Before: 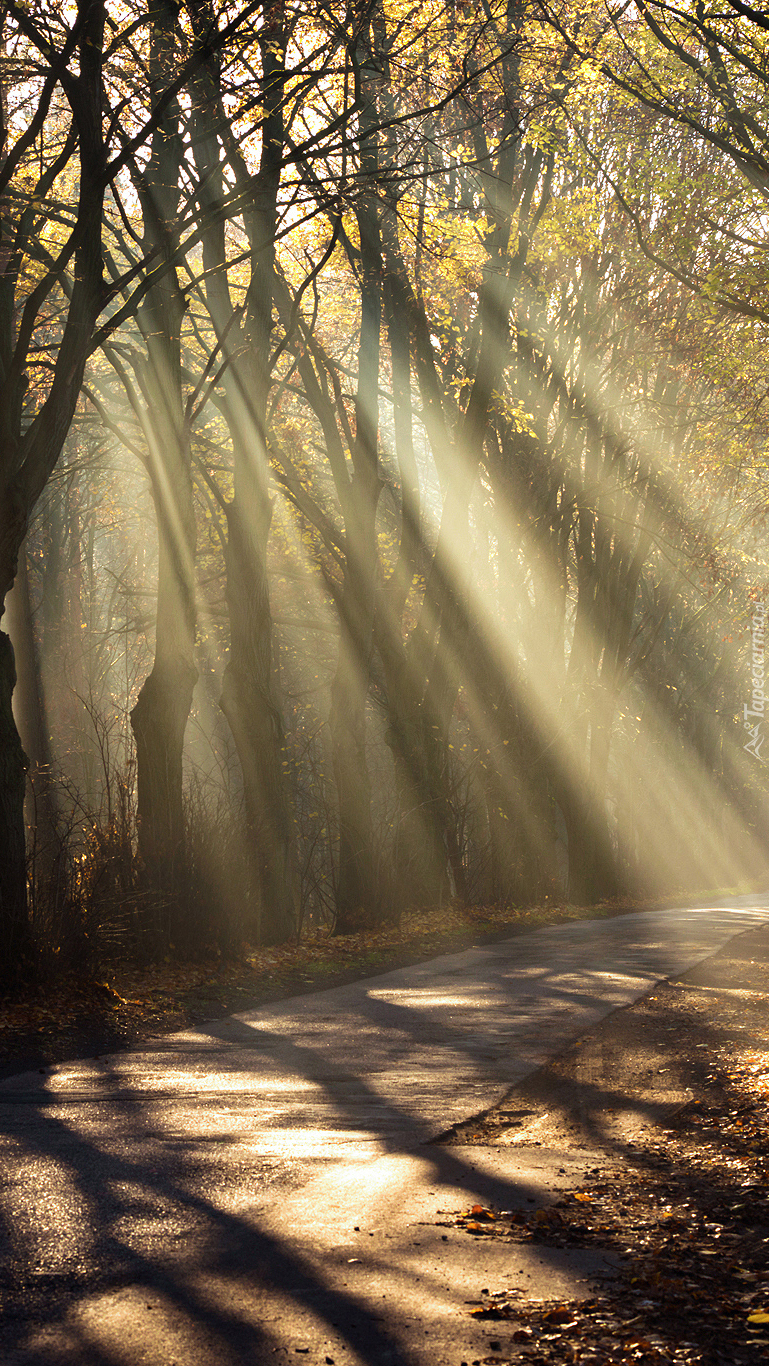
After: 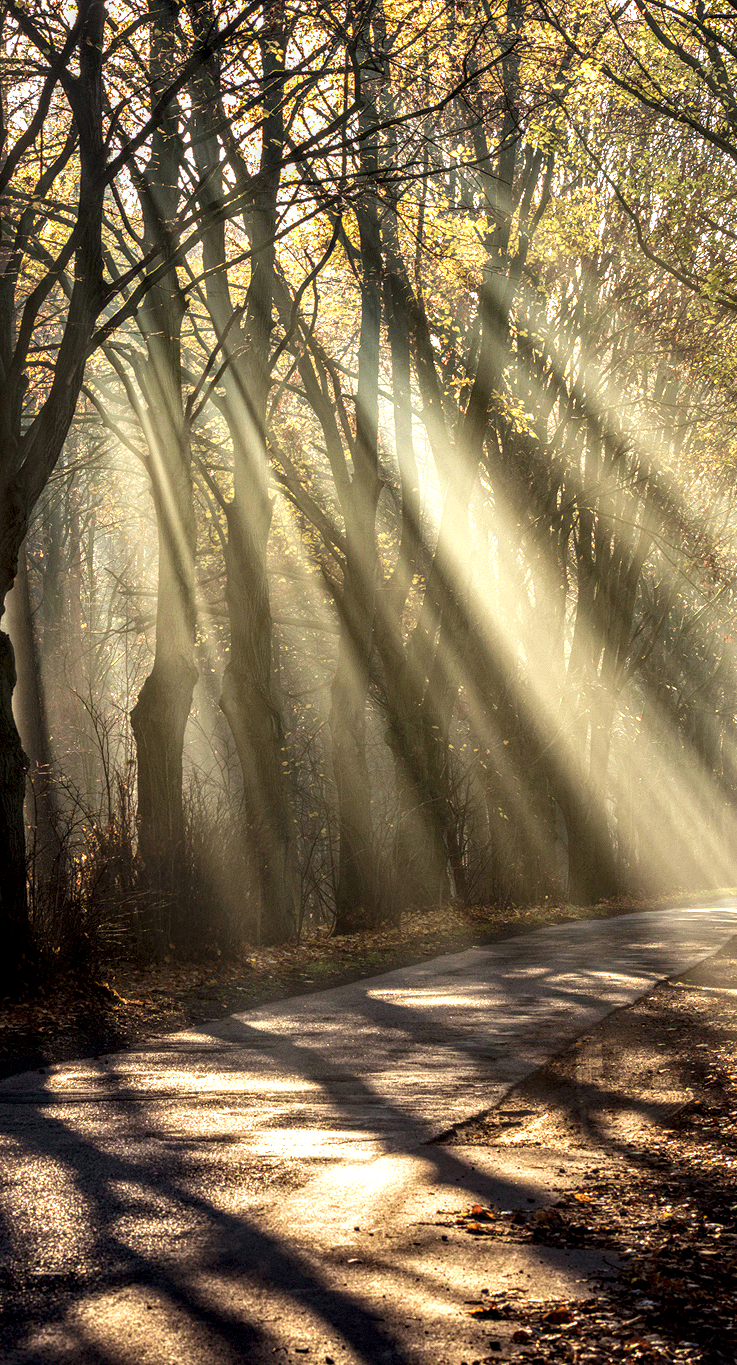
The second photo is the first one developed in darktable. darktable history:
crop: right 4.126%, bottom 0.031%
local contrast: highlights 0%, shadows 0%, detail 182%
